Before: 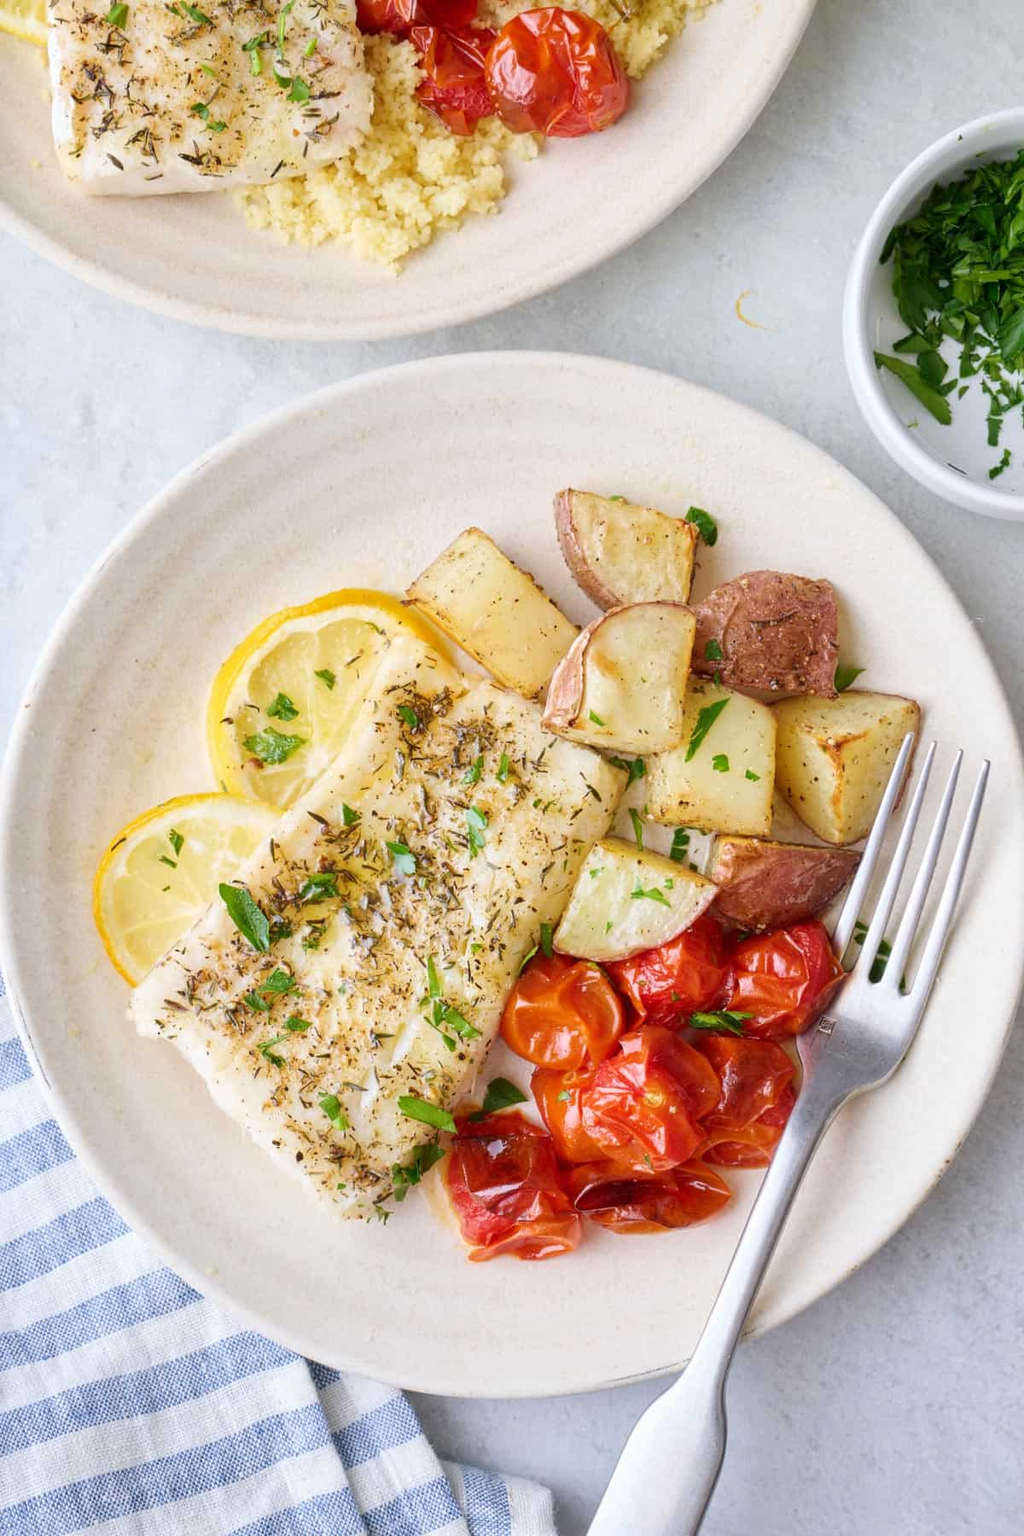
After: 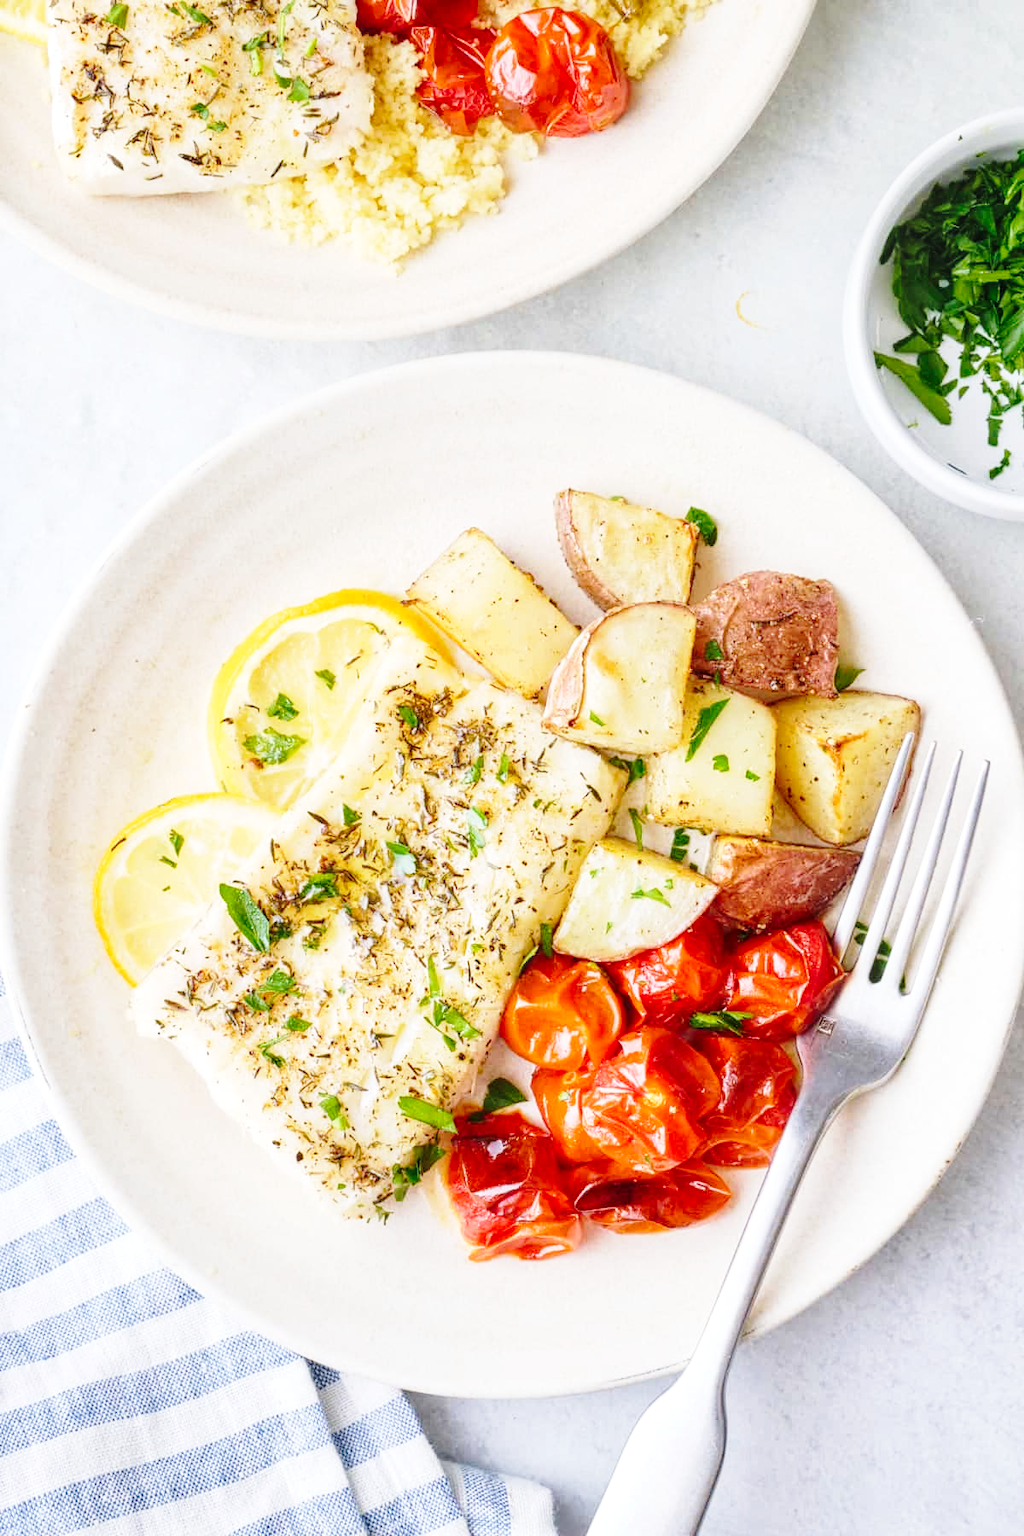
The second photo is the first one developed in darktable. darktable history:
local contrast: detail 116%
base curve: curves: ch0 [(0, 0) (0.028, 0.03) (0.121, 0.232) (0.46, 0.748) (0.859, 0.968) (1, 1)], preserve colors none
